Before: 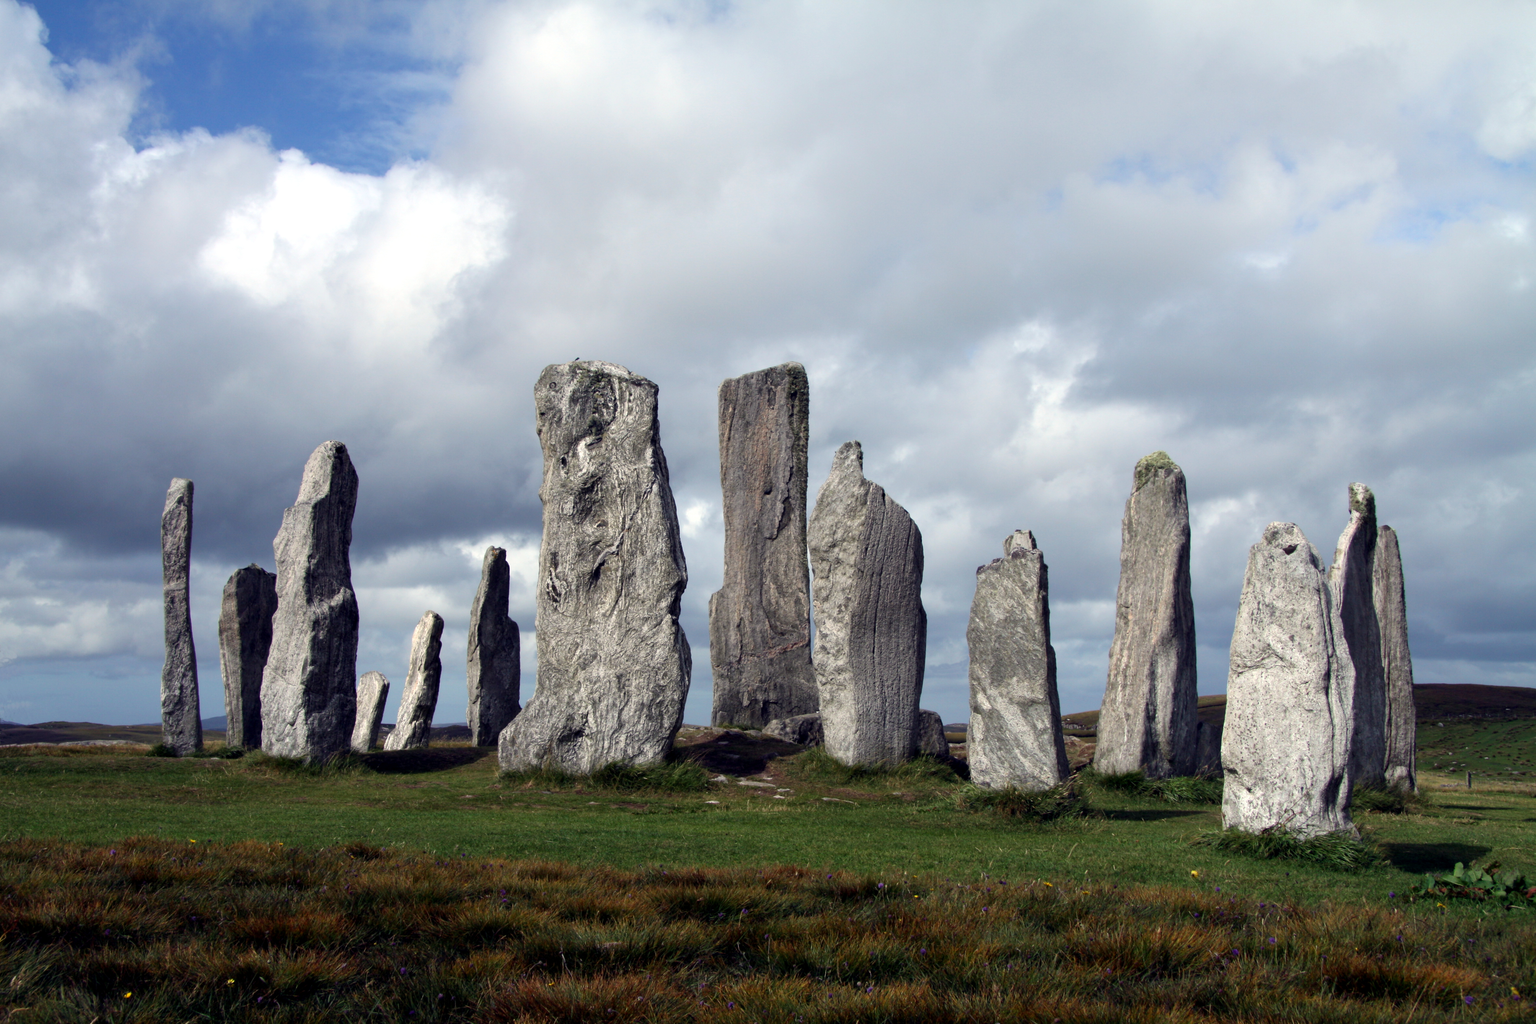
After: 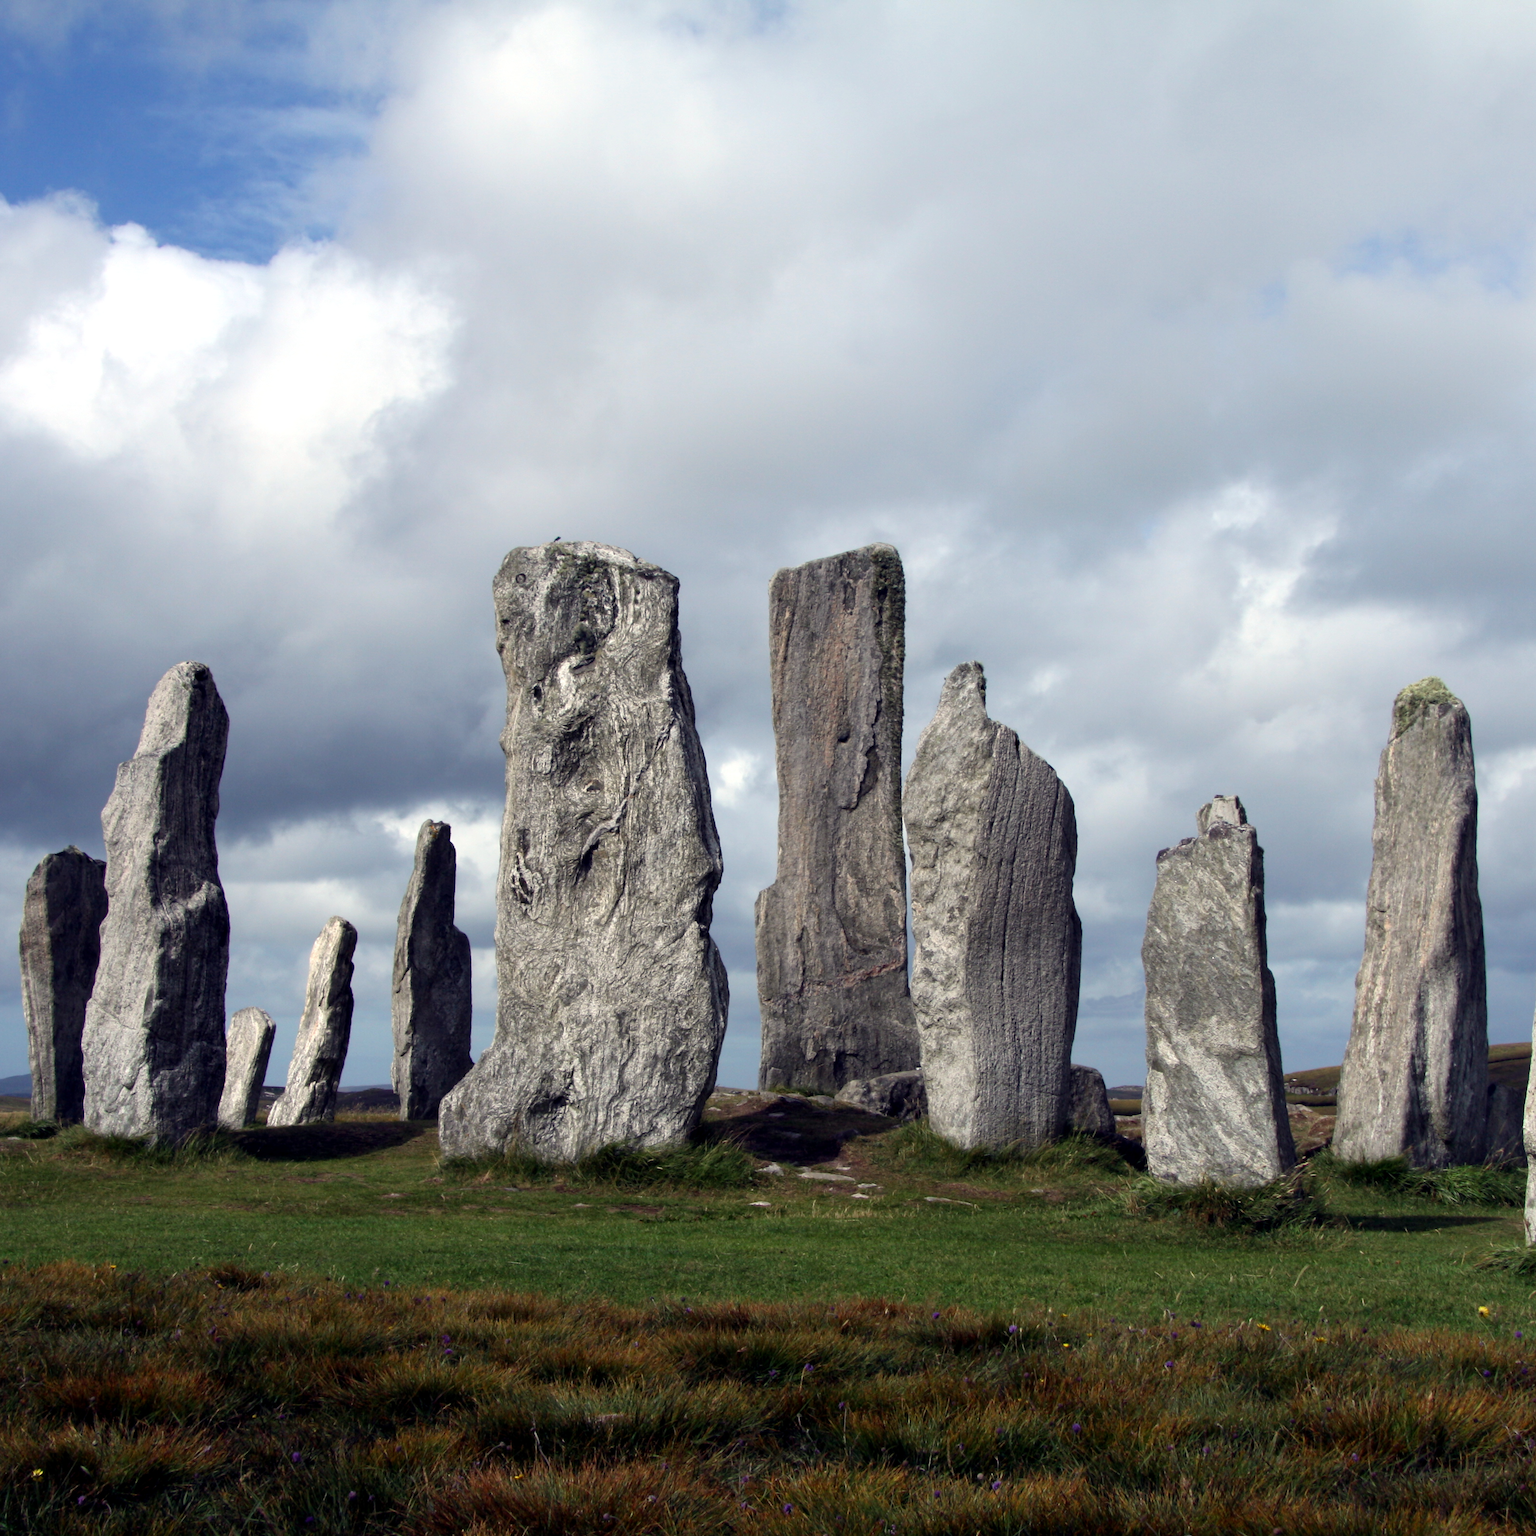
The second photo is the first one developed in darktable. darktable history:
crop and rotate: left 13.409%, right 19.94%
